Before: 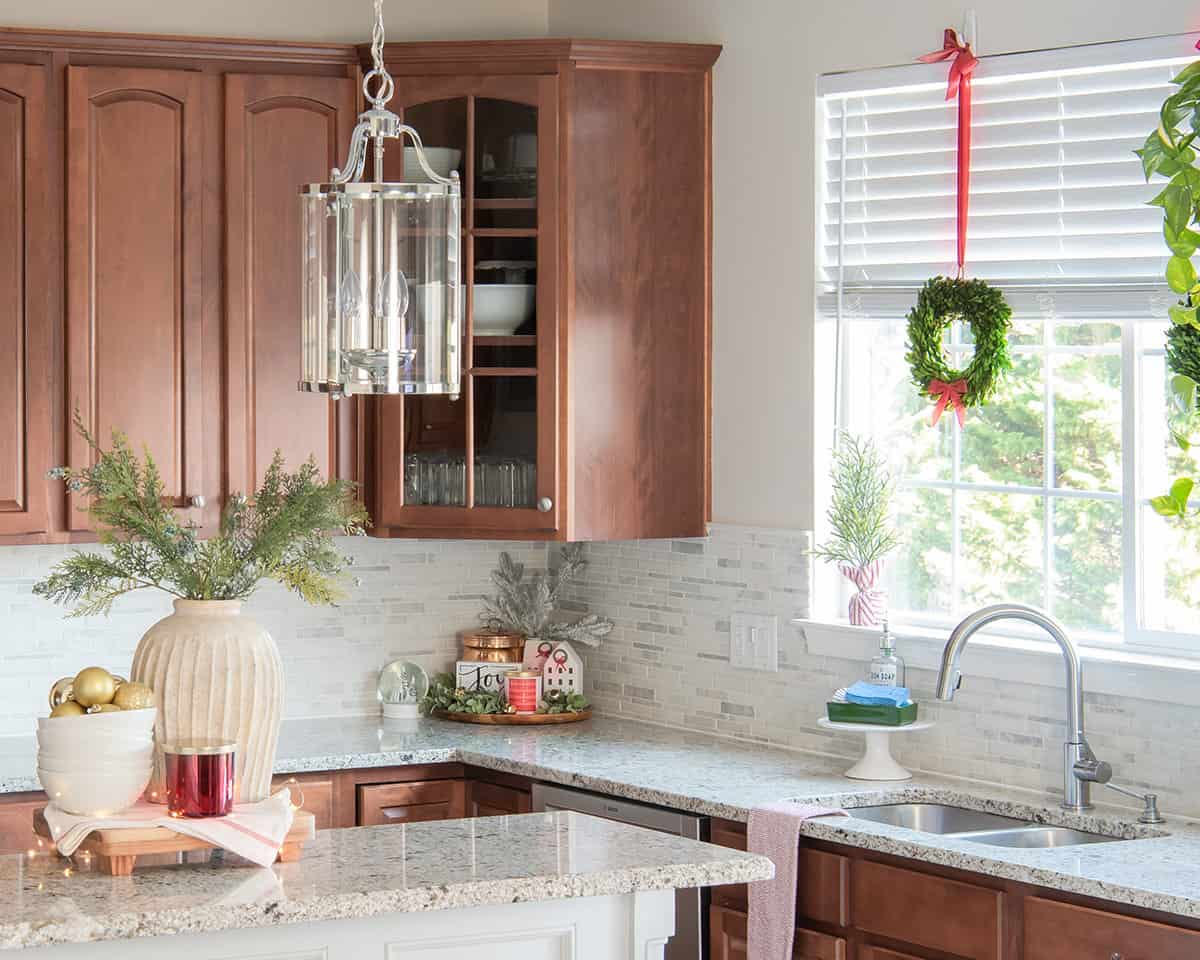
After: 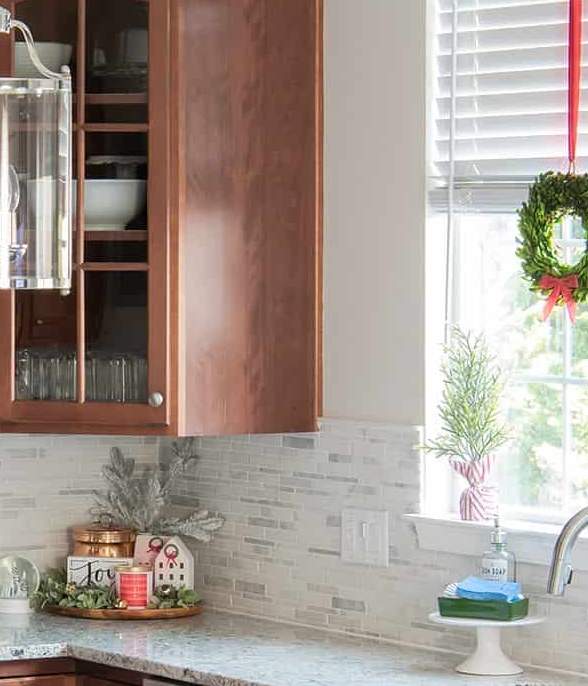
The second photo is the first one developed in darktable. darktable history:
crop: left 32.47%, top 10.97%, right 18.449%, bottom 17.541%
